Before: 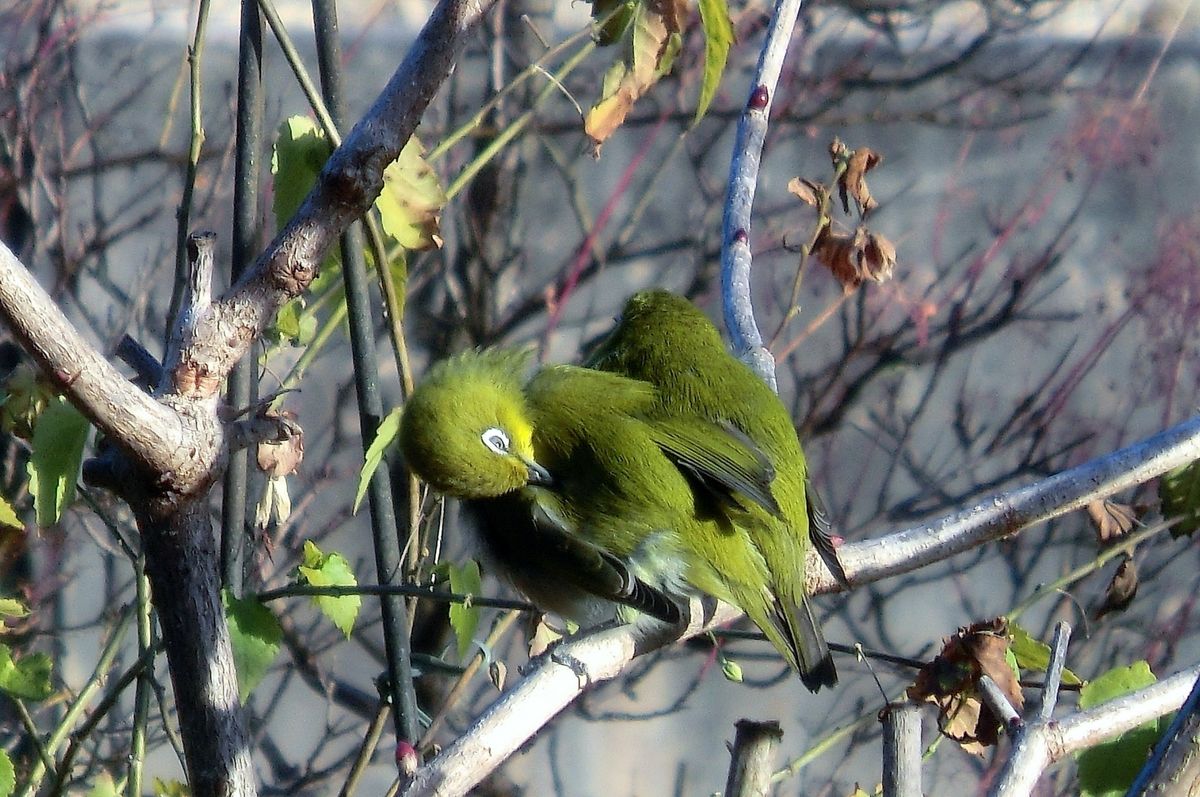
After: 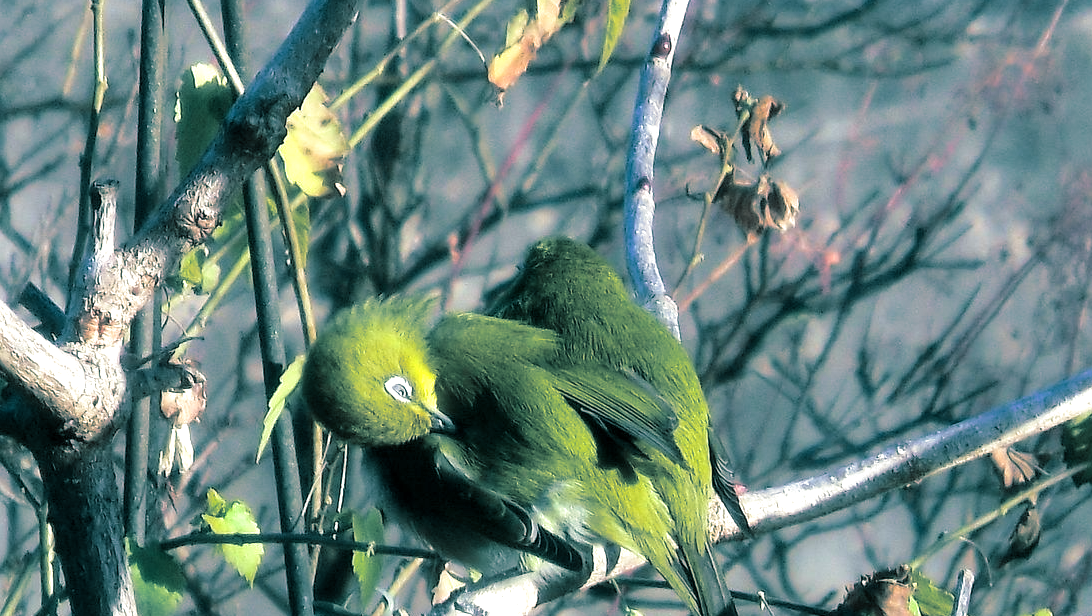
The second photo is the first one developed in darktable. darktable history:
split-toning: shadows › hue 186.43°, highlights › hue 49.29°, compress 30.29%
crop: left 8.155%, top 6.611%, bottom 15.385%
exposure: exposure 0.485 EV, compensate highlight preservation false
